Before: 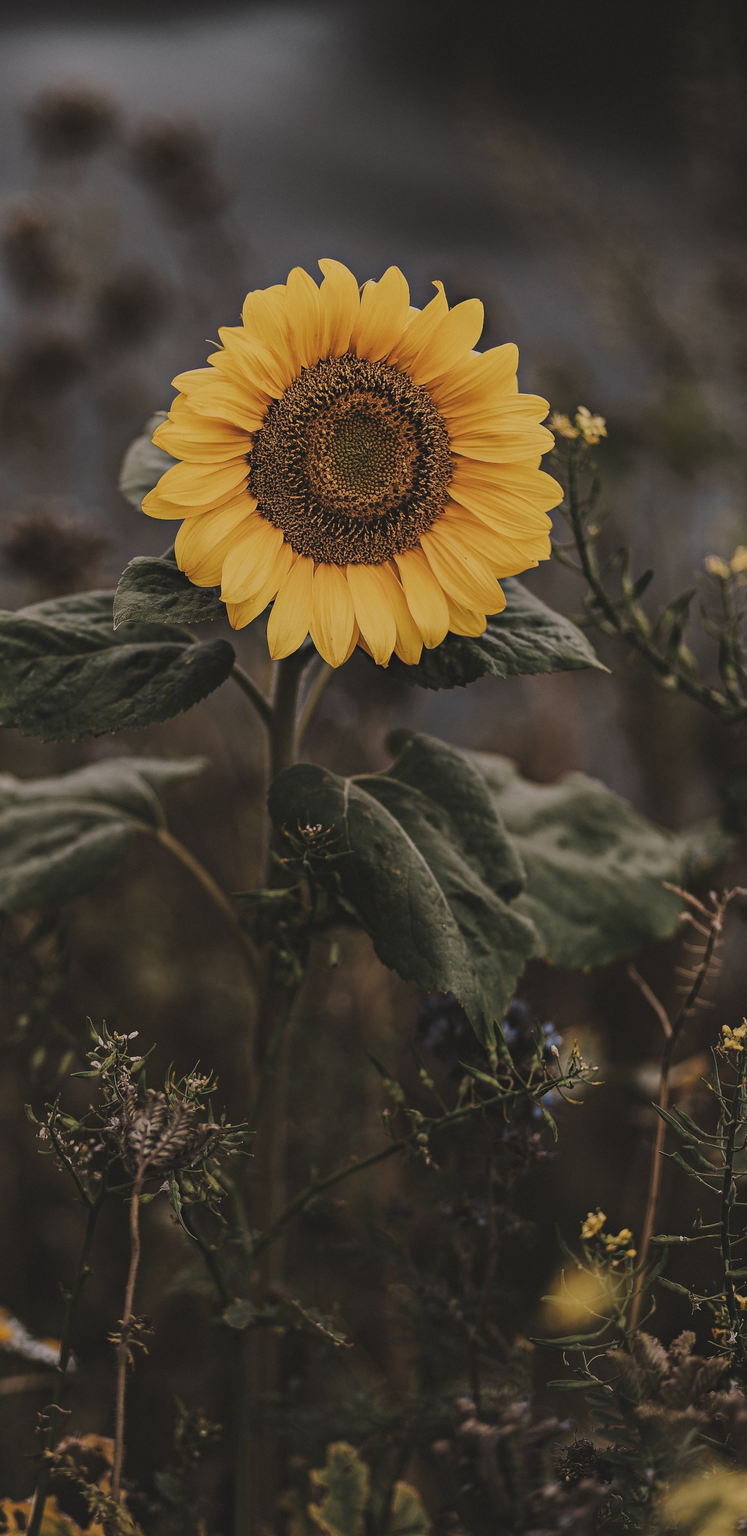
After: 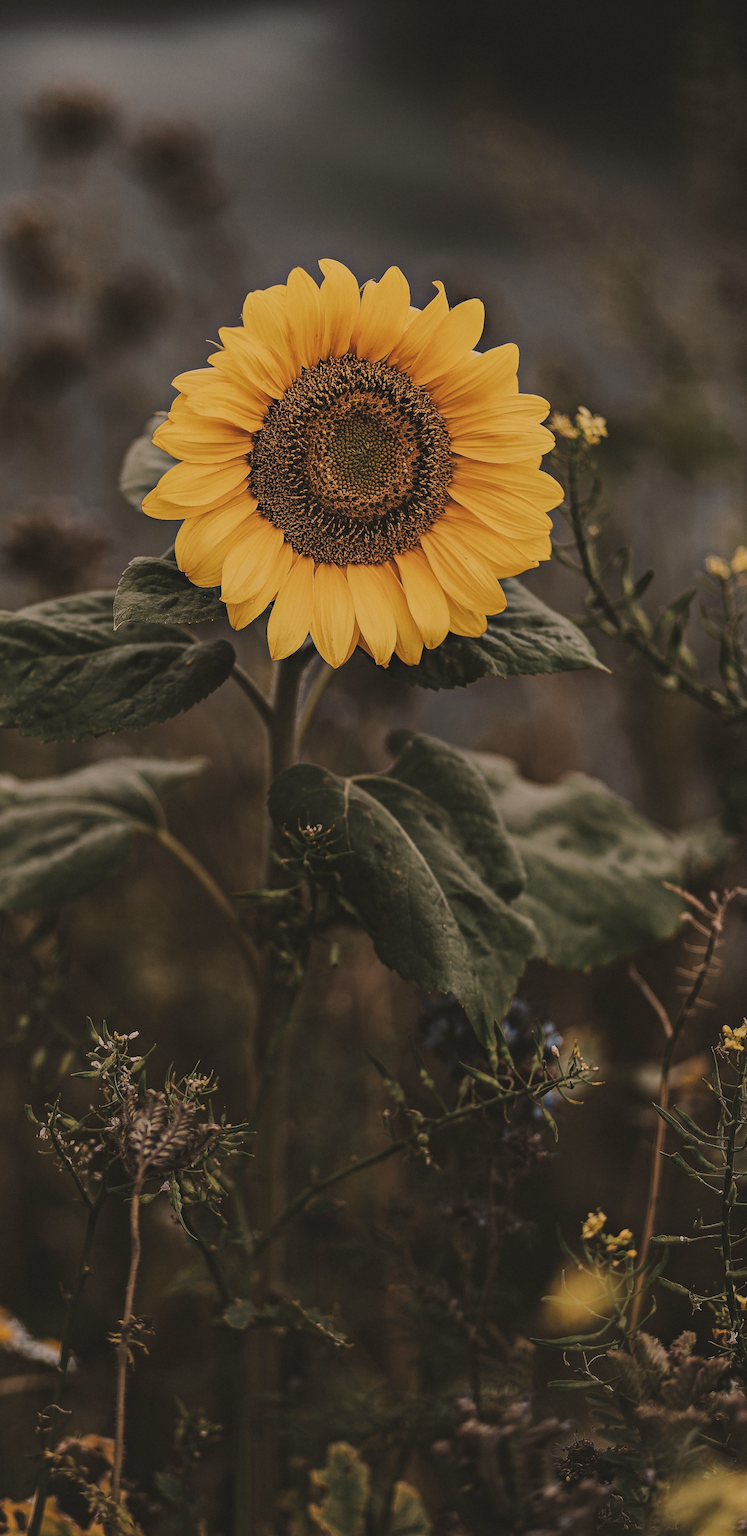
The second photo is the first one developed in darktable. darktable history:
white balance: red 1.045, blue 0.932
